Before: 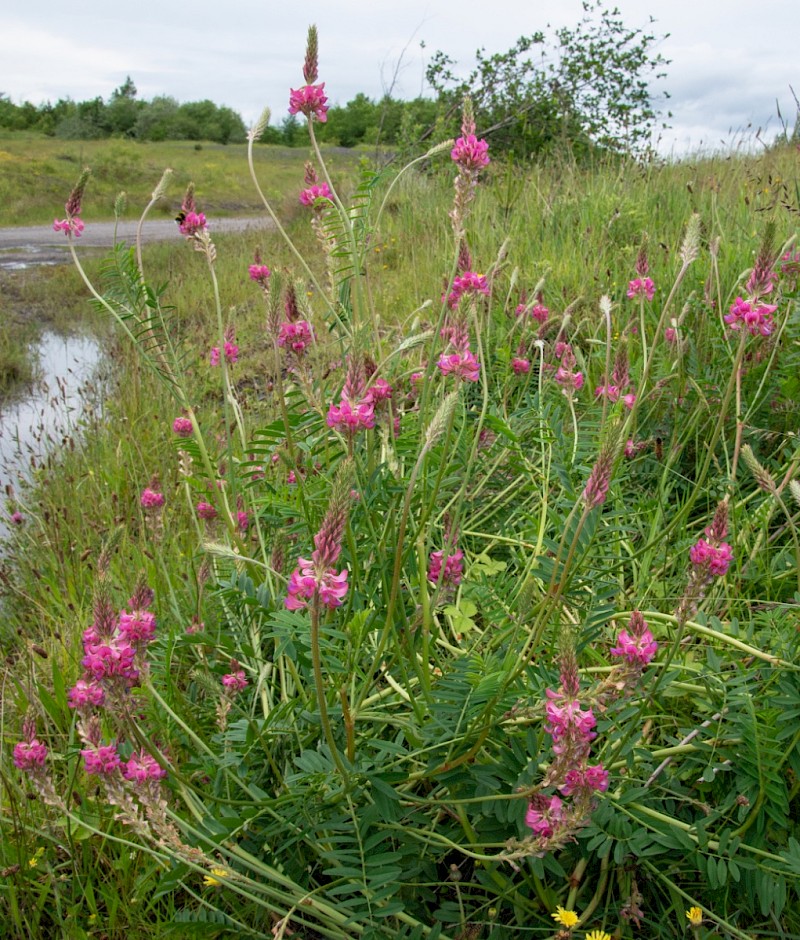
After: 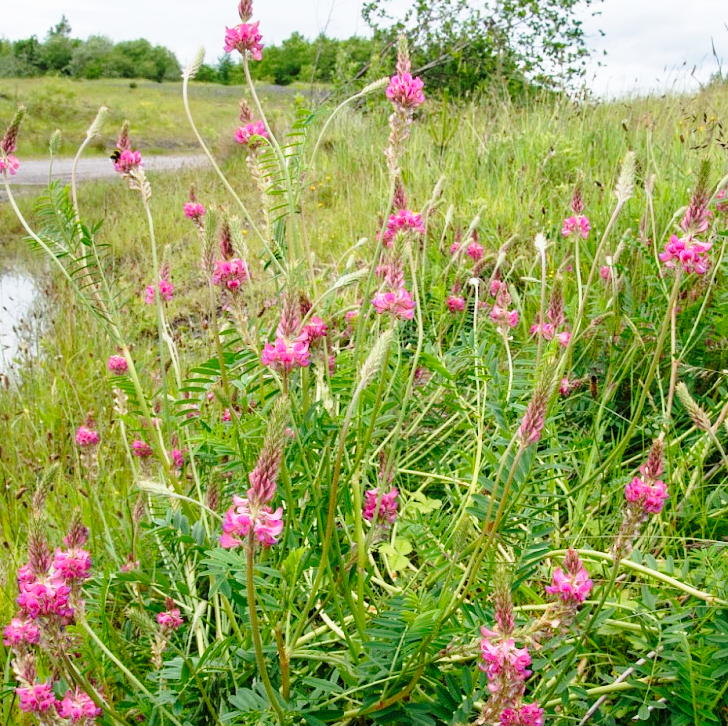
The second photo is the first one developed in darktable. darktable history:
crop: left 8.155%, top 6.611%, bottom 15.385%
base curve: curves: ch0 [(0, 0) (0.028, 0.03) (0.121, 0.232) (0.46, 0.748) (0.859, 0.968) (1, 1)], preserve colors none
